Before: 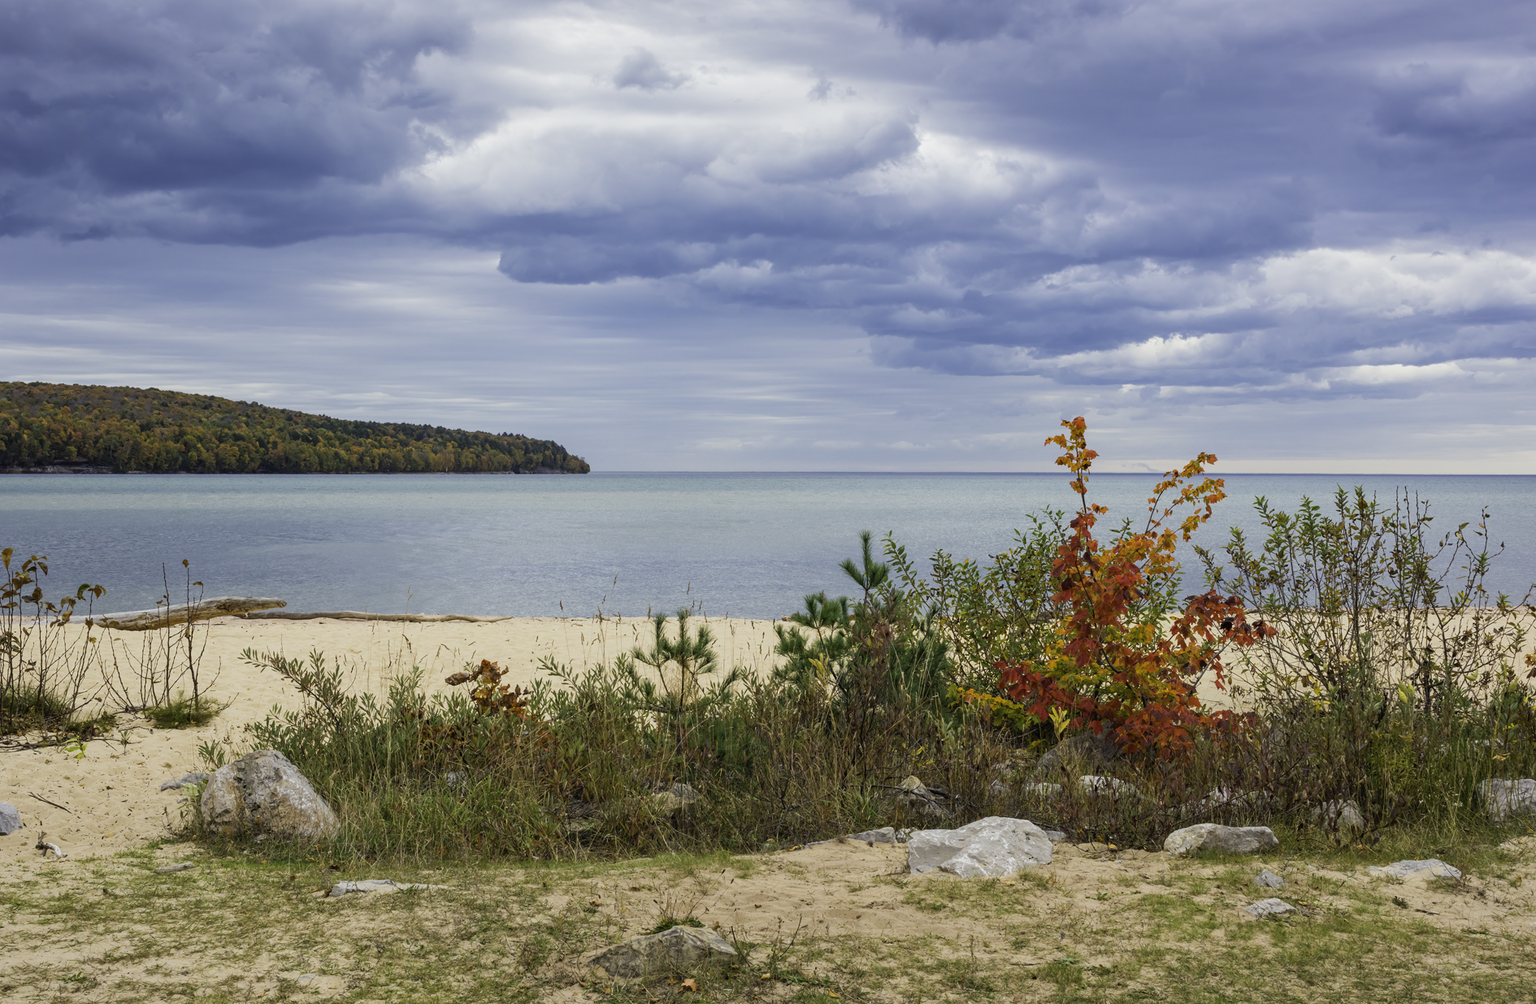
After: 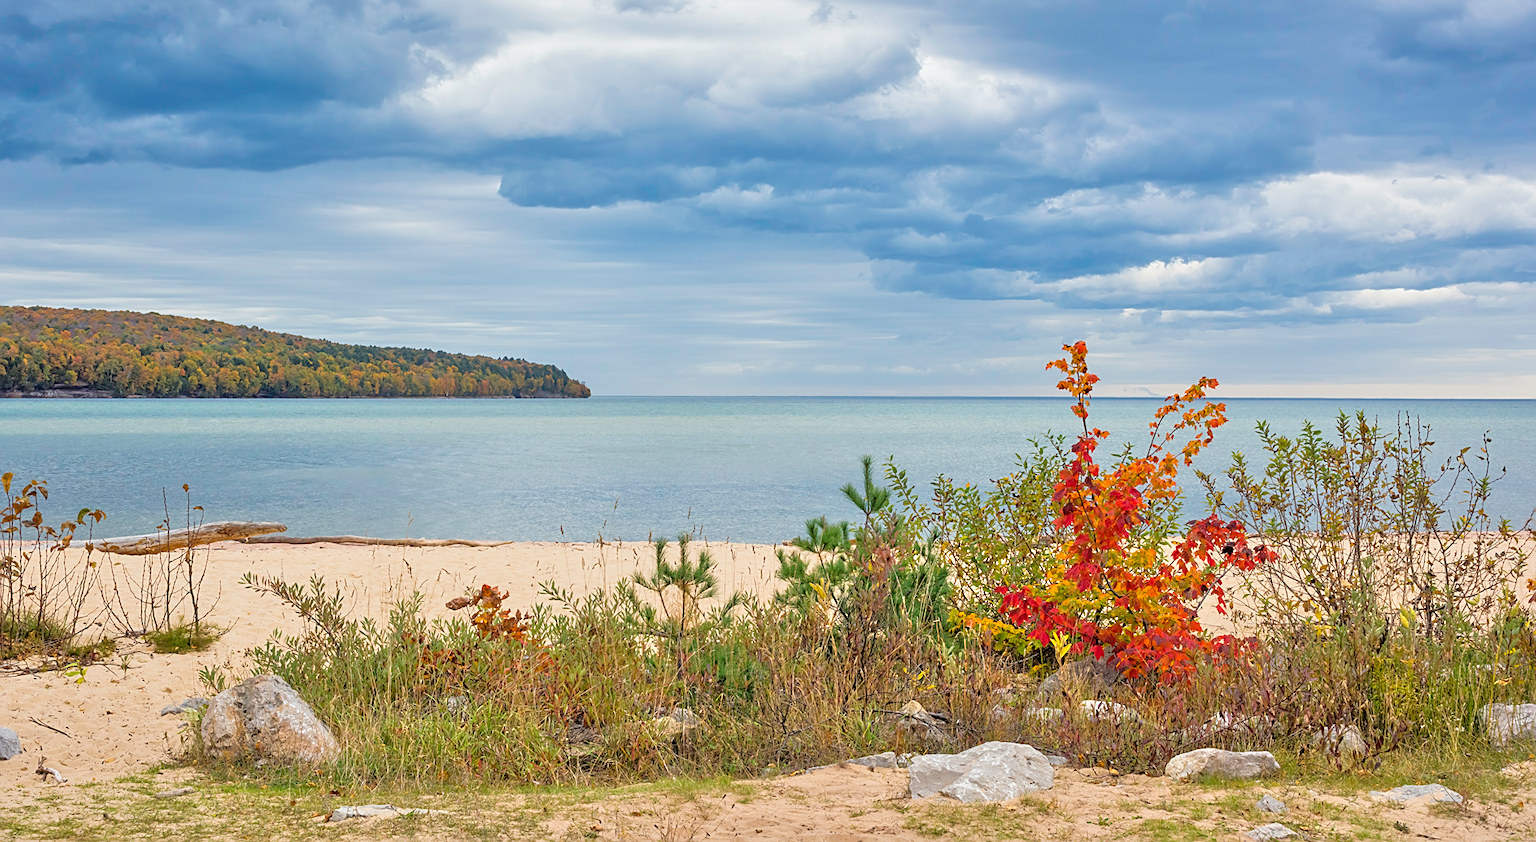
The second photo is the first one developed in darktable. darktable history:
tone equalizer: -7 EV 0.15 EV, -6 EV 0.6 EV, -5 EV 1.15 EV, -4 EV 1.33 EV, -3 EV 1.15 EV, -2 EV 0.6 EV, -1 EV 0.15 EV, mask exposure compensation -0.5 EV
sharpen: on, module defaults
crop: top 7.625%, bottom 8.027%
